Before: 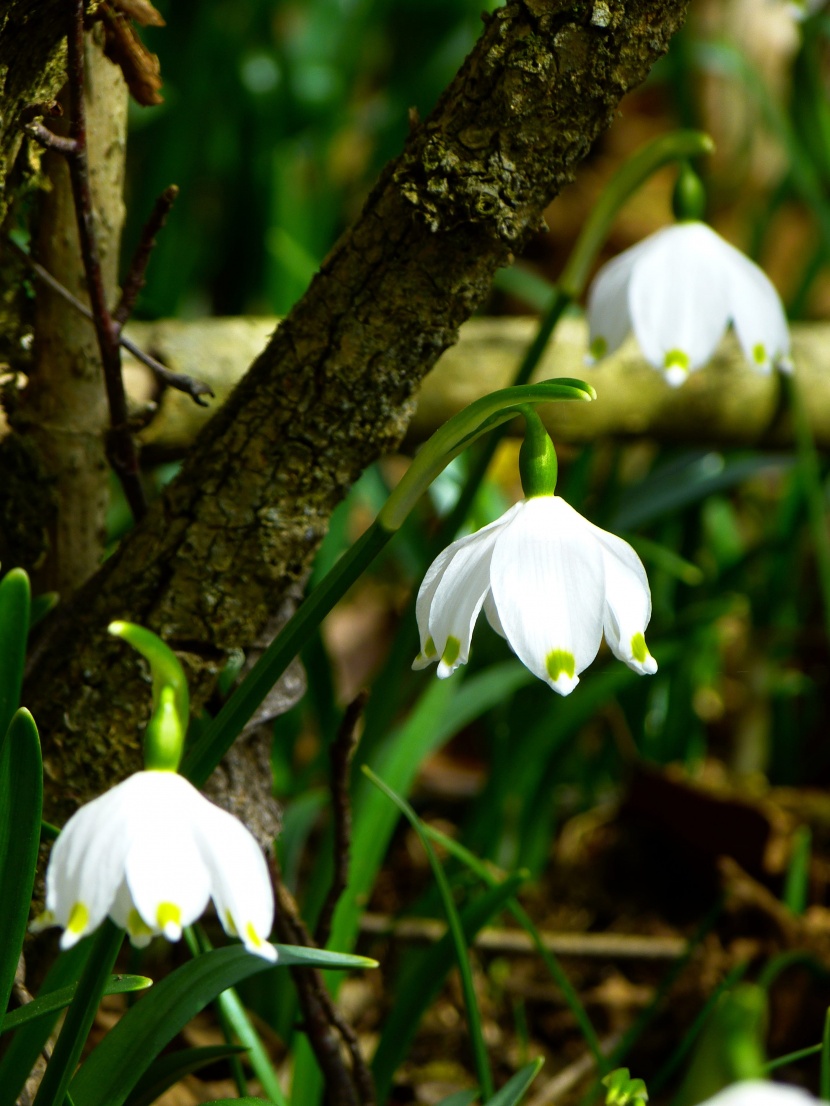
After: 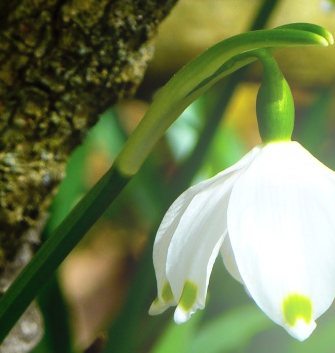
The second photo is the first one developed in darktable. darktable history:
shadows and highlights: shadows 53, soften with gaussian
bloom: on, module defaults
crop: left 31.751%, top 32.172%, right 27.8%, bottom 35.83%
